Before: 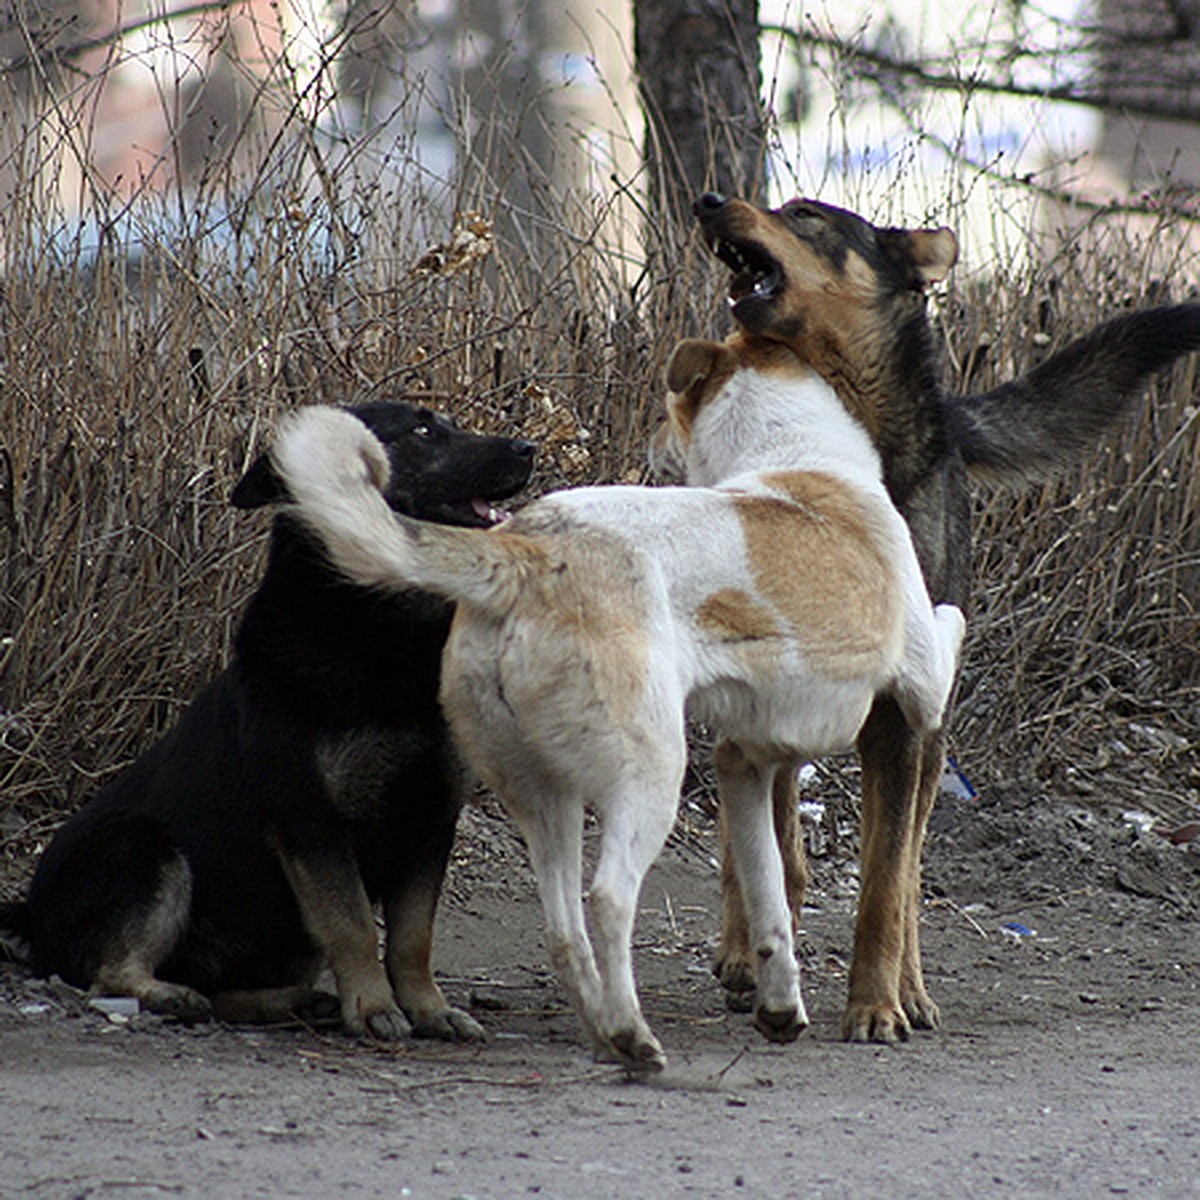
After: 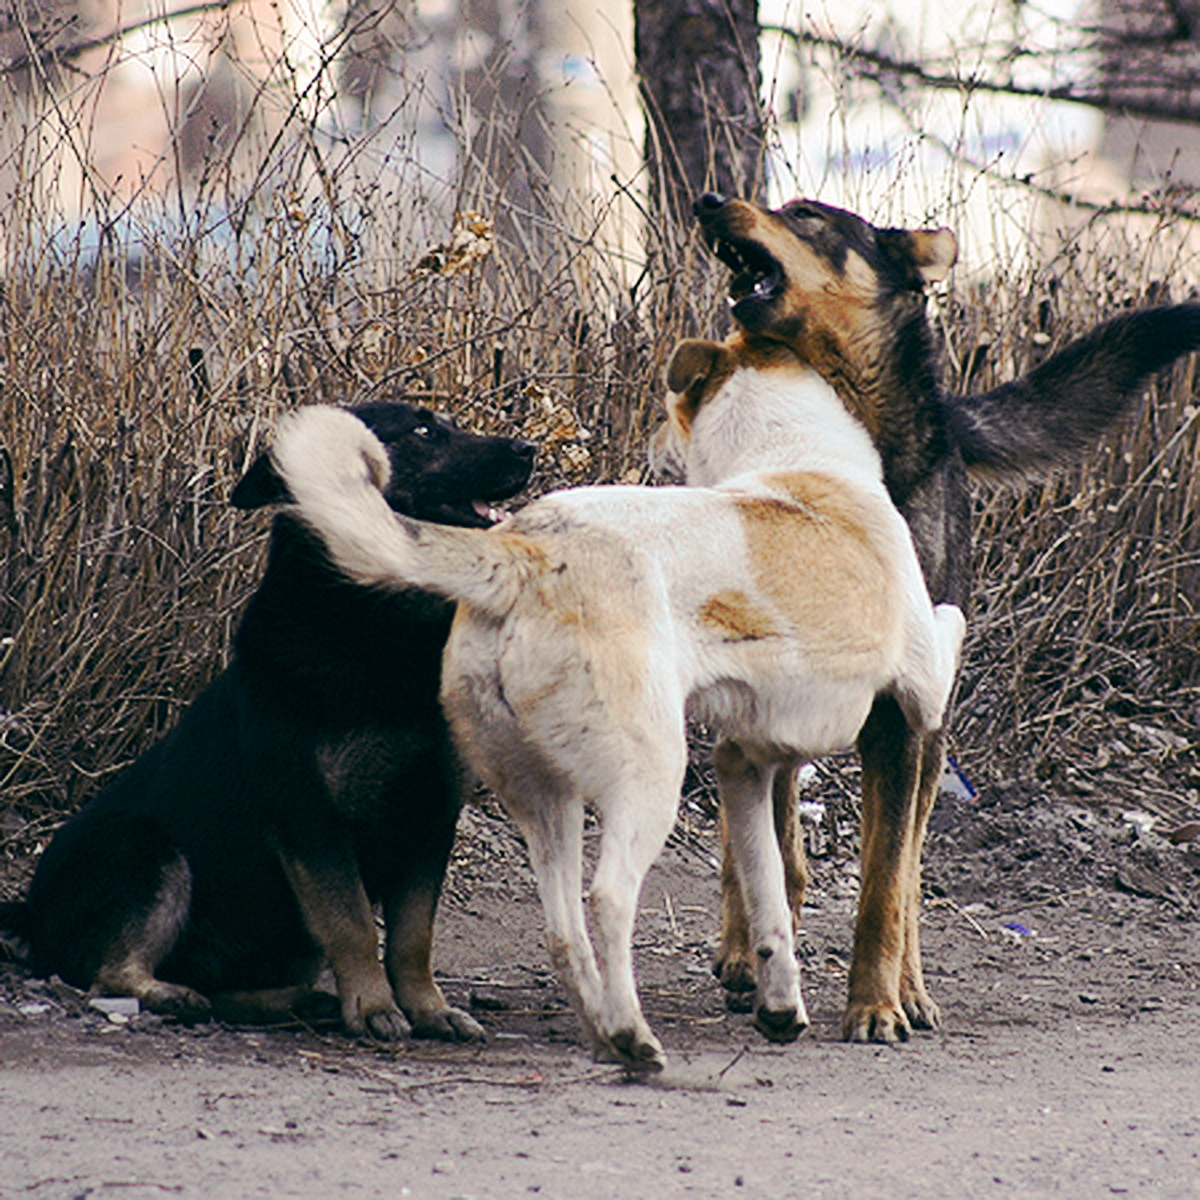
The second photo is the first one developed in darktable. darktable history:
tone curve: curves: ch0 [(0, 0) (0.003, 0.003) (0.011, 0.011) (0.025, 0.024) (0.044, 0.043) (0.069, 0.067) (0.1, 0.096) (0.136, 0.131) (0.177, 0.171) (0.224, 0.216) (0.277, 0.267) (0.335, 0.323) (0.399, 0.385) (0.468, 0.452) (0.543, 0.562) (0.623, 0.639) (0.709, 0.721) (0.801, 0.809) (0.898, 0.902) (1, 1)], preserve colors none
color look up table: target L [92.51, 88.86, 84.51, 86.82, 64.6, 68.72, 58.14, 68.06, 48.84, 45.17, 13.6, 6.159, 200, 100, 94.03, 82.48, 84.22, 80.24, 75.91, 67.38, 64.42, 62.35, 46.29, 39.95, 33.91, 27.09, 6.286, 82.55, 70.42, 91.79, 85.79, 83.87, 70.52, 74.73, 67.65, 44.81, 63.12, 53.01, 28.67, 32.42, 20.04, 30.23, 6.868, 72.61, 71, 71.01, 45.36, 45.48, 35.98], target a [-9.29, -23.23, -22.82, -2.752, -42.78, -14.2, -31.72, -1.595, -28.75, -20.36, -17.97, -9.876, 0, 0, 1.584, 16.63, 20.15, 17.83, 32.33, 52.11, 7.579, 26.66, 71.4, 21.84, 57.74, 46.01, 3.363, 5.279, 7.921, 11.26, 20.32, 28.17, 24.32, 27.63, 54.82, 41.87, 50.4, 28.46, 3.343, 55.09, 25.96, 59.42, 15.44, -39.61, -25.01, -33.65, 10.46, -25.7, 0.777], target b [27.37, 5.792, 16.25, 67.01, 27.2, 9.919, 31.68, 68.62, 8.16, 17.16, 7.89, 4.427, 0, 0, 19.1, 32.96, 12.28, 77.93, 30.34, 25.3, 14.89, 54.17, 61.55, 41.85, 18.26, 38.59, 5.35, 2.483, -31.17, 1.543, -3.509, -8.893, 3.09, -2.13, -0.314, -55.27, -19.4, -12.51, -3.449, -11.3, -58.38, -60.14, -34.57, -5.149, -24.24, -26.54, -65.67, -13.87, -46.54], num patches 49
